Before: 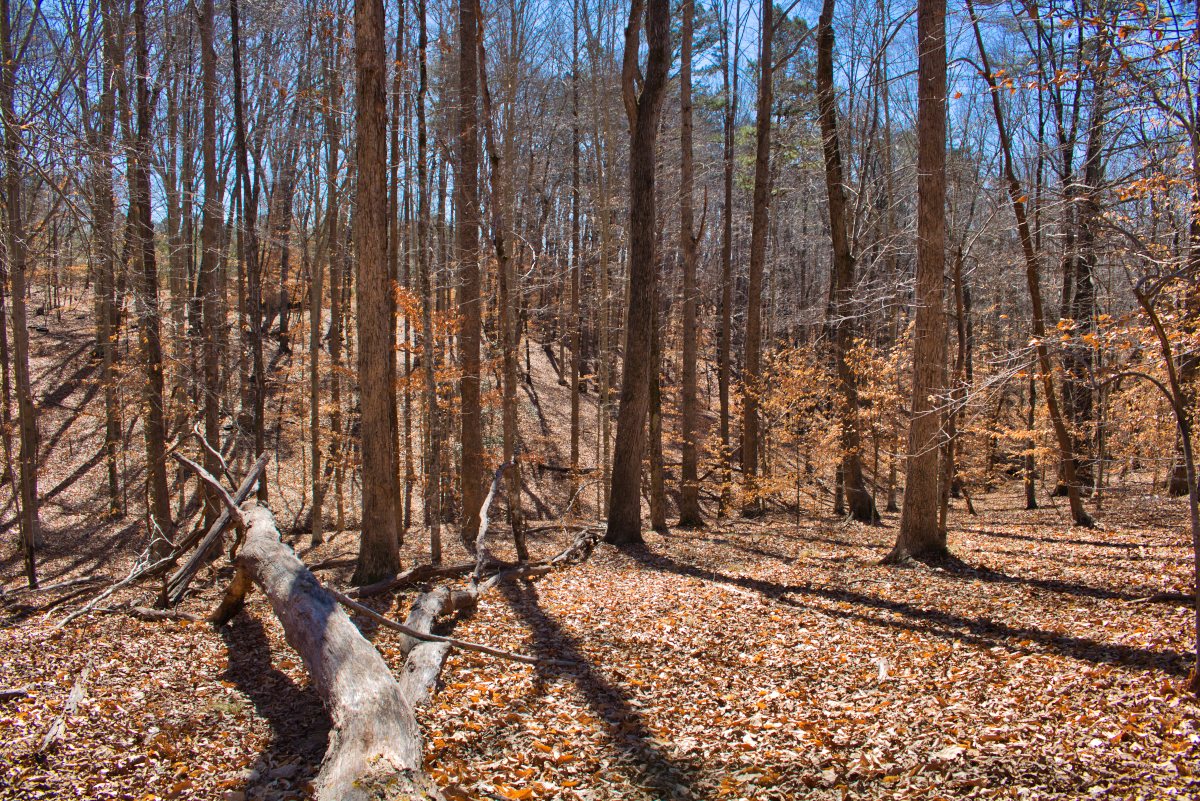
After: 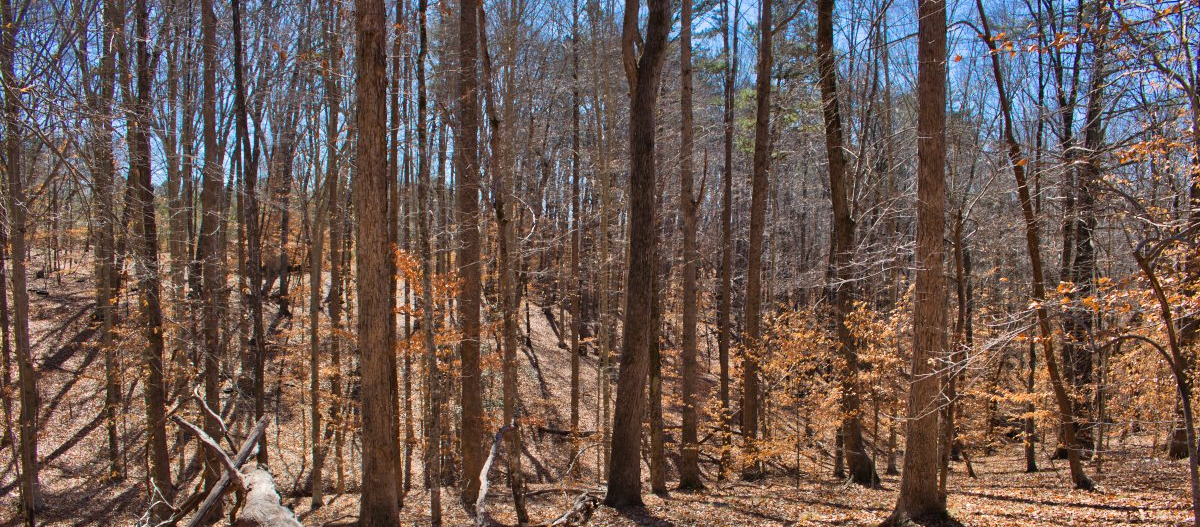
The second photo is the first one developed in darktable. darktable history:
crop and rotate: top 4.839%, bottom 29.268%
